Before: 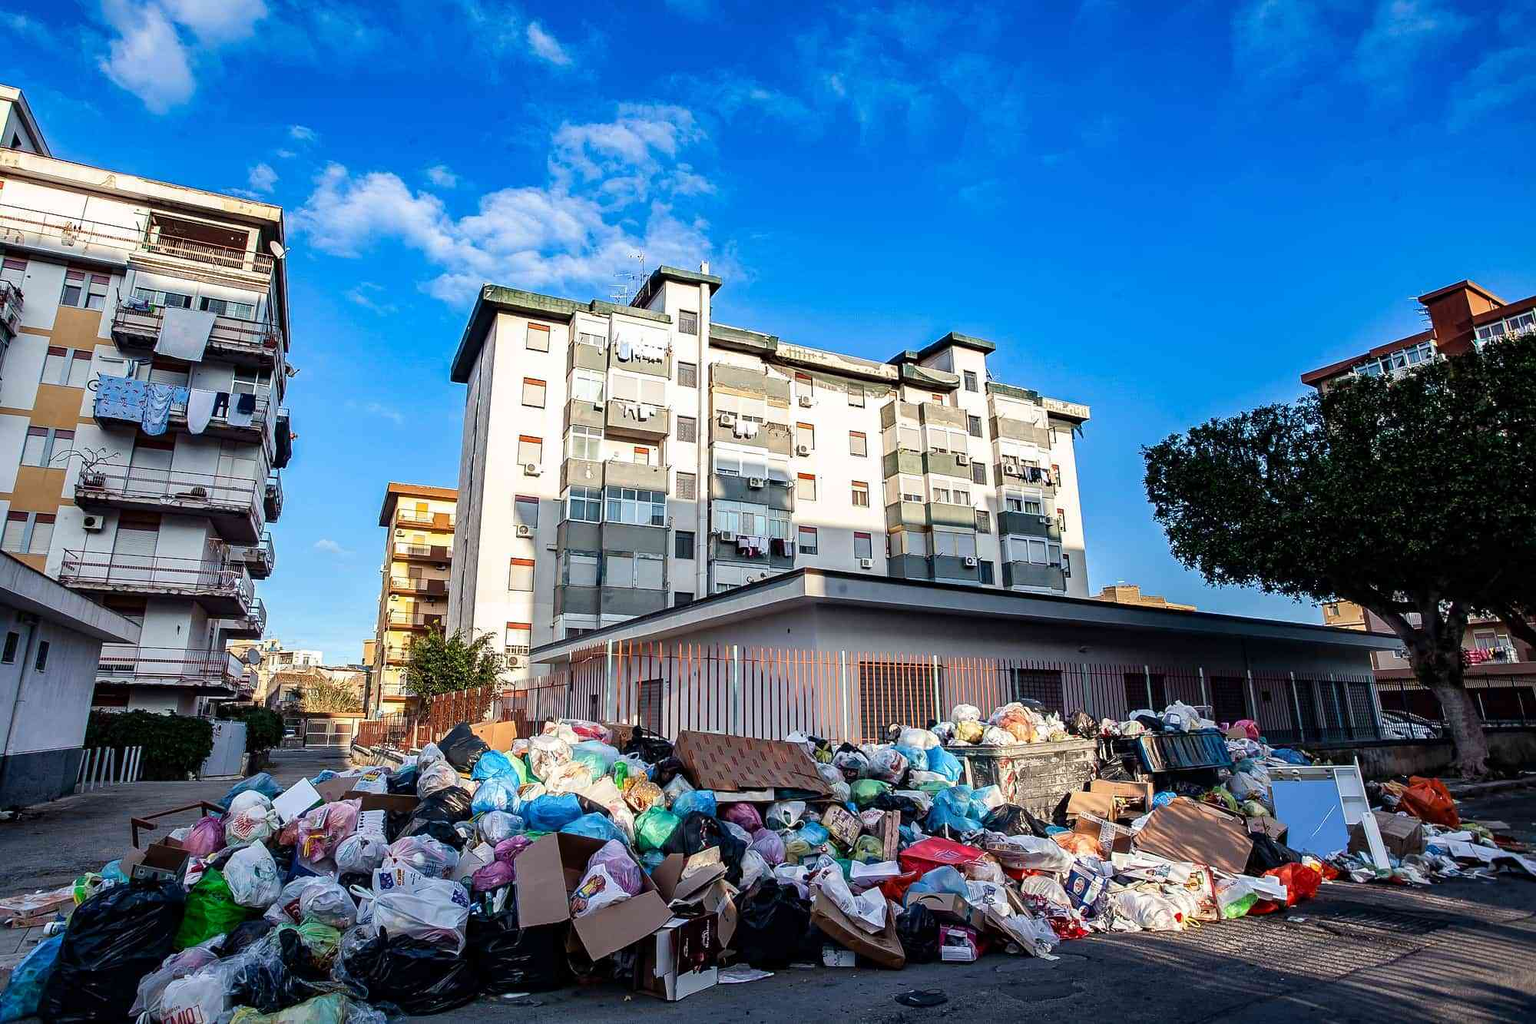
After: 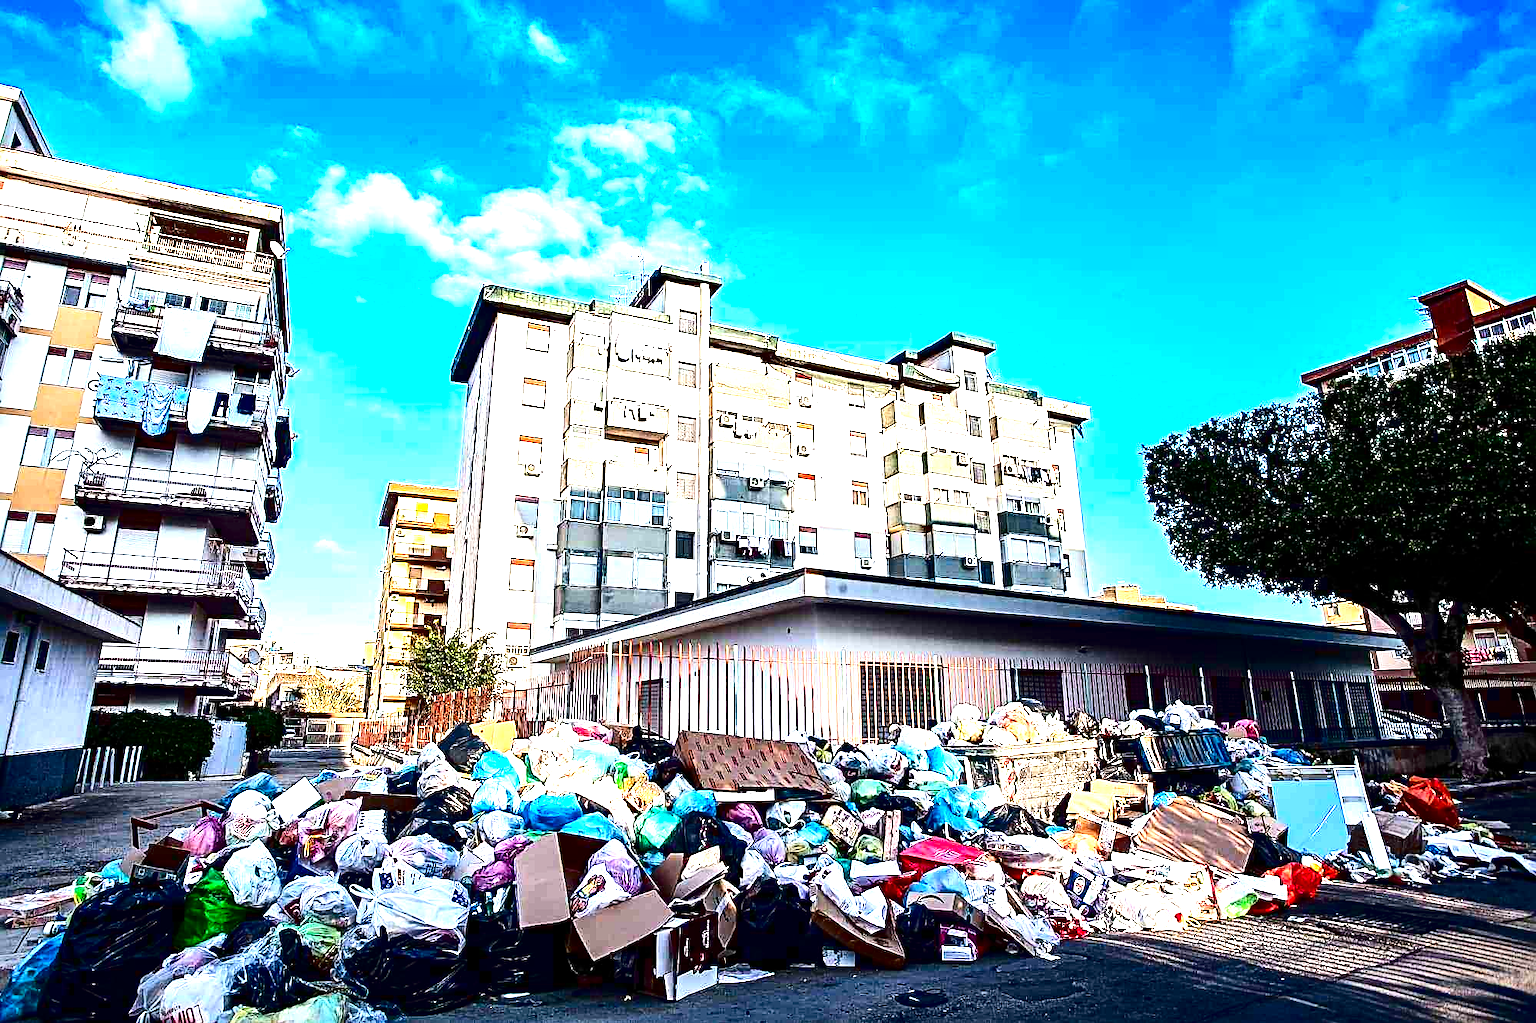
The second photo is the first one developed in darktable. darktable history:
vignetting: fall-off start 97.21%, brightness -0.383, saturation 0.009, width/height ratio 1.185
contrast brightness saturation: contrast 0.244, brightness -0.241, saturation 0.139
sharpen: radius 3.112
exposure: black level correction 0.001, exposure 1.651 EV, compensate highlight preservation false
